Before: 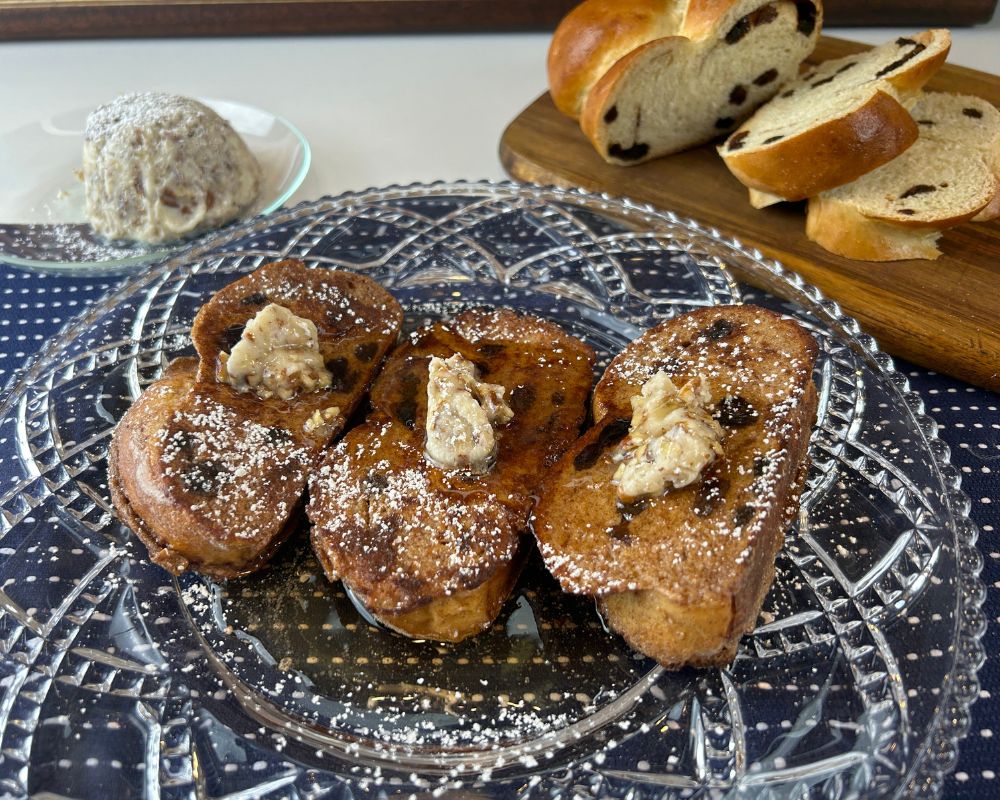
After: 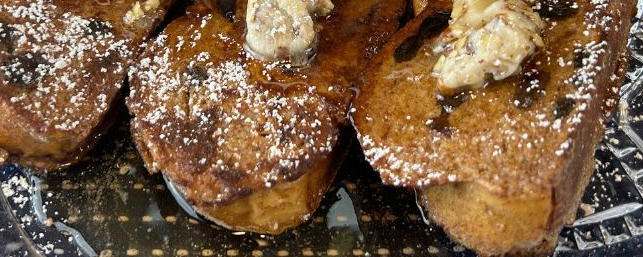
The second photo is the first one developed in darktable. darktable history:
shadows and highlights: shadows 36.75, highlights -27.57, soften with gaussian
crop: left 18.074%, top 51.064%, right 17.585%, bottom 16.808%
